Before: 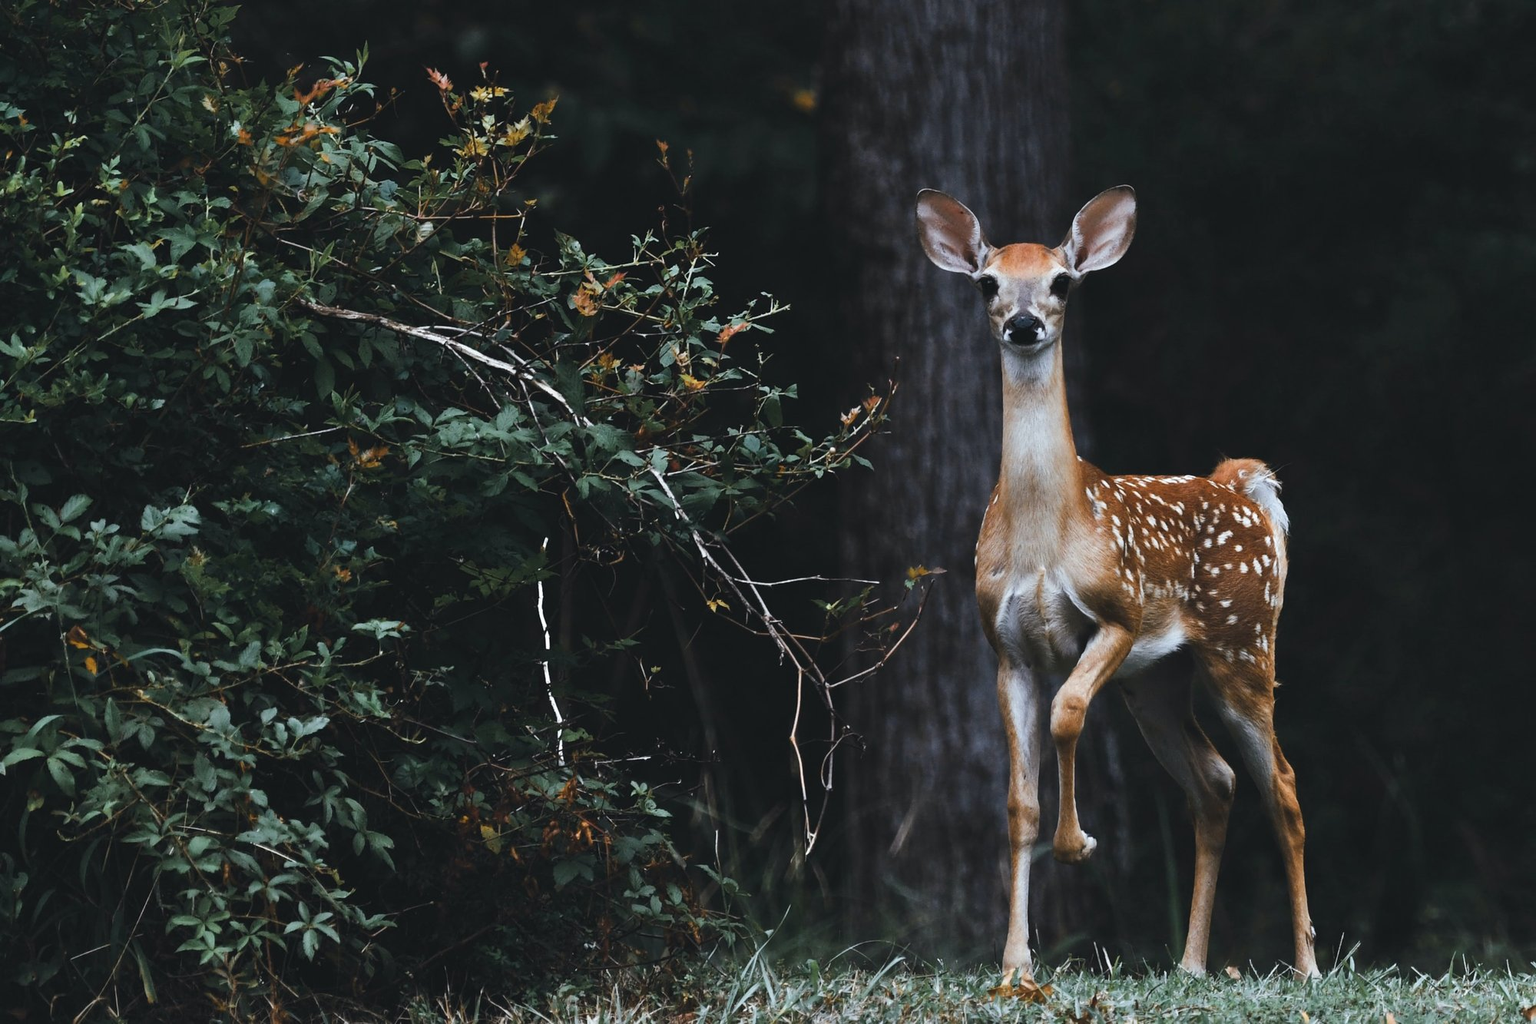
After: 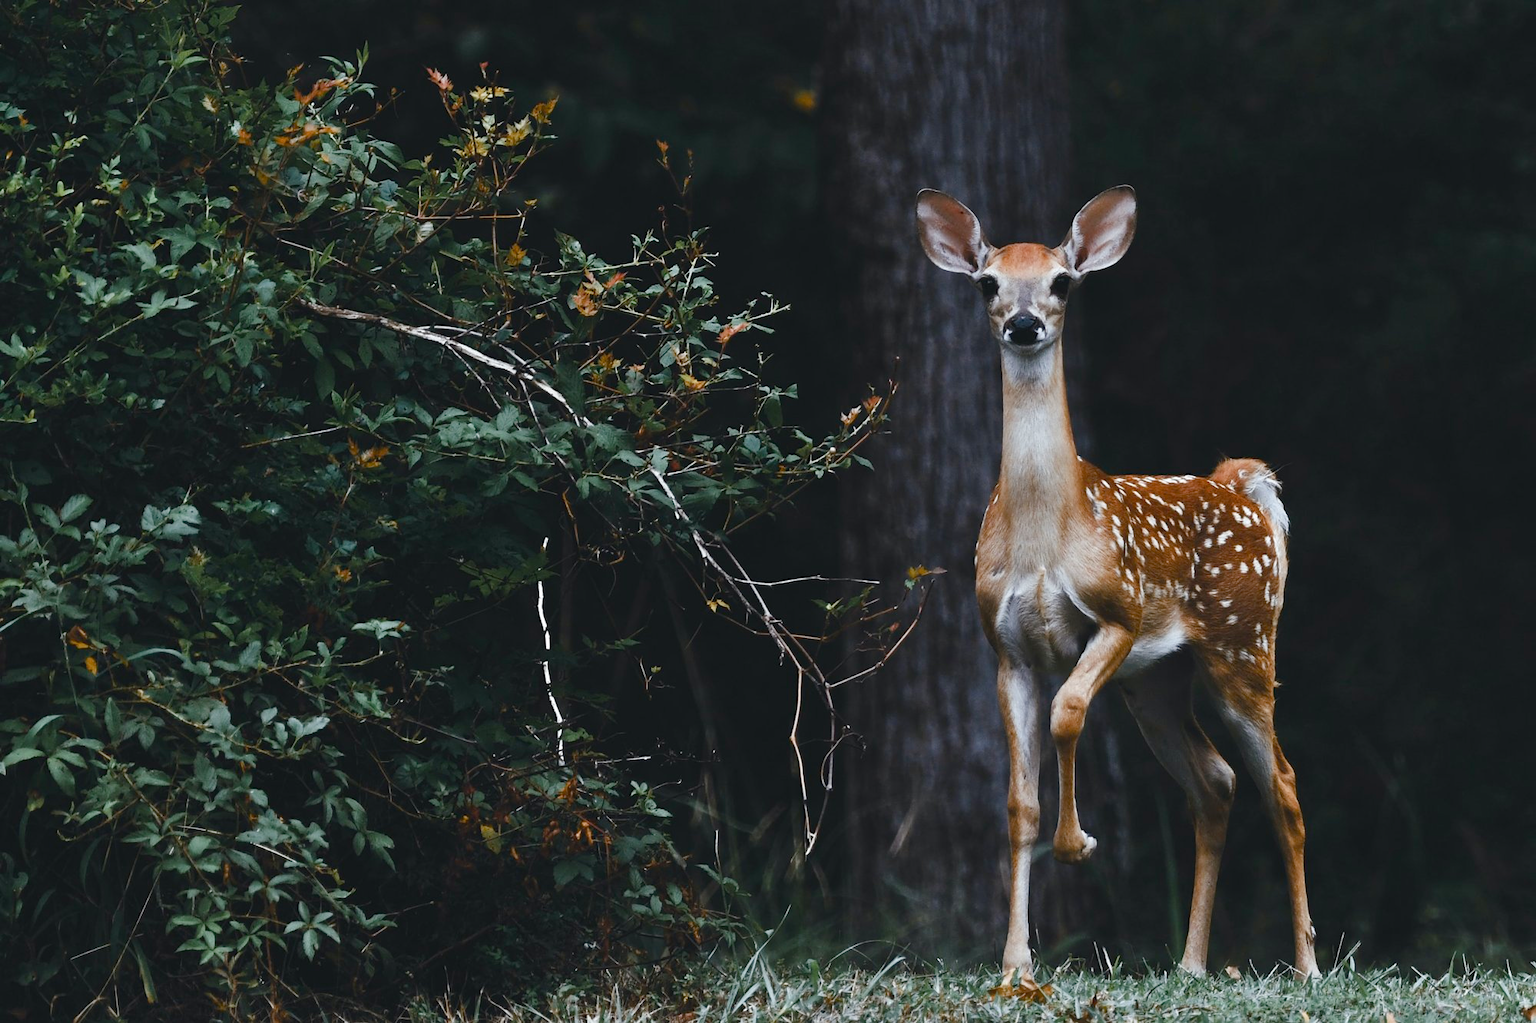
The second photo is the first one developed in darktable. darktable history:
color balance rgb: perceptual saturation grading › global saturation 20%, perceptual saturation grading › highlights -50.274%, perceptual saturation grading › shadows 30.648%
